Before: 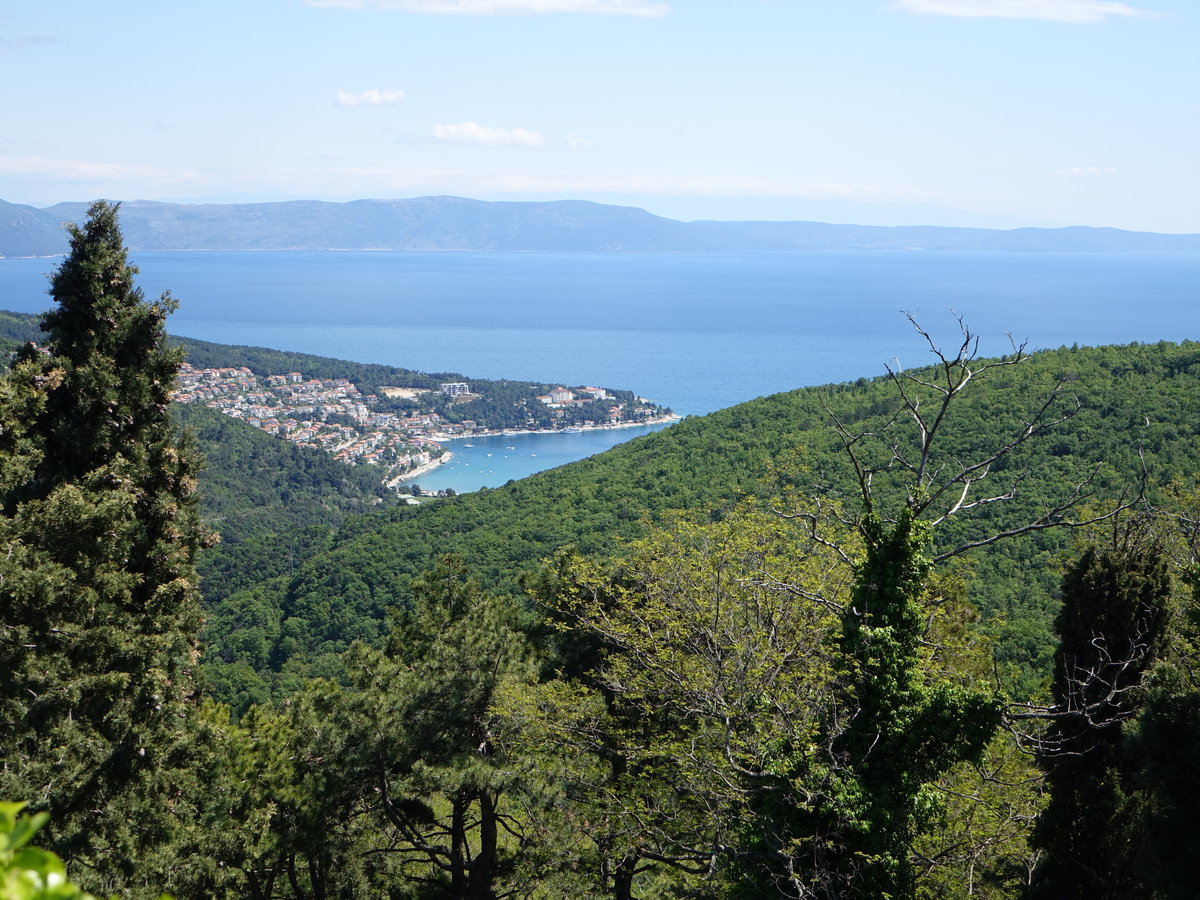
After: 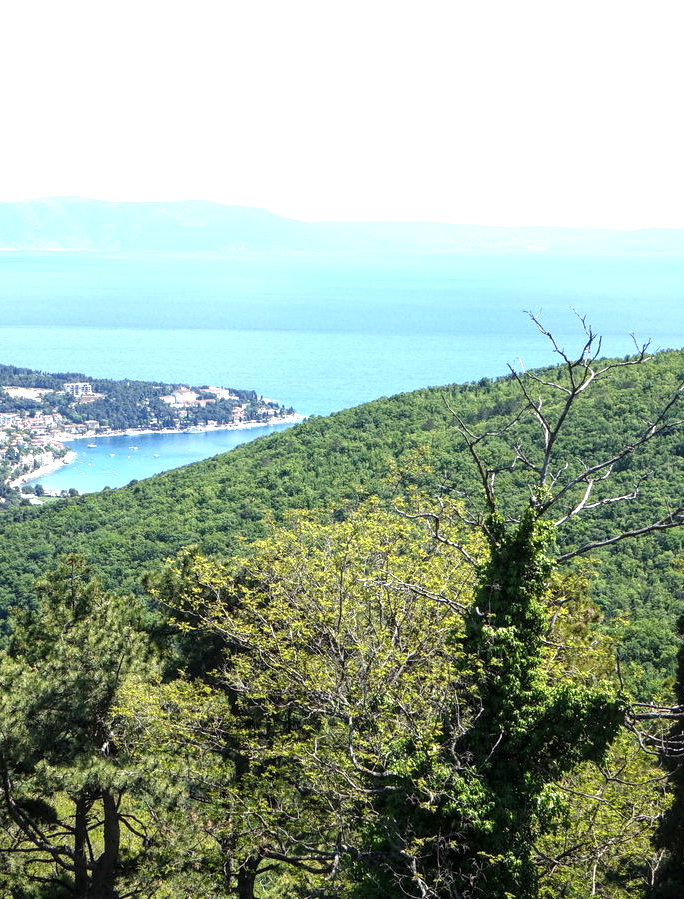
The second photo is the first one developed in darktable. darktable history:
exposure: exposure 1.001 EV, compensate highlight preservation false
local contrast: on, module defaults
crop: left 31.471%, top 0.001%, right 11.491%
